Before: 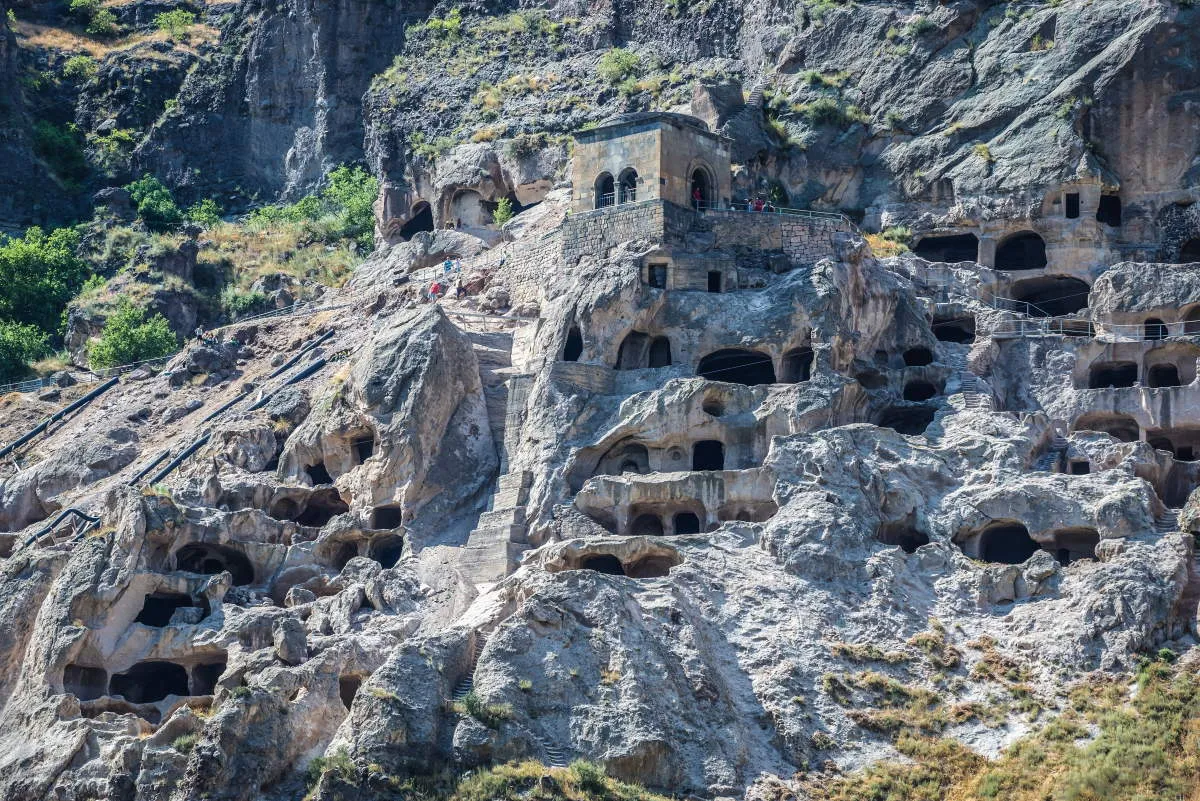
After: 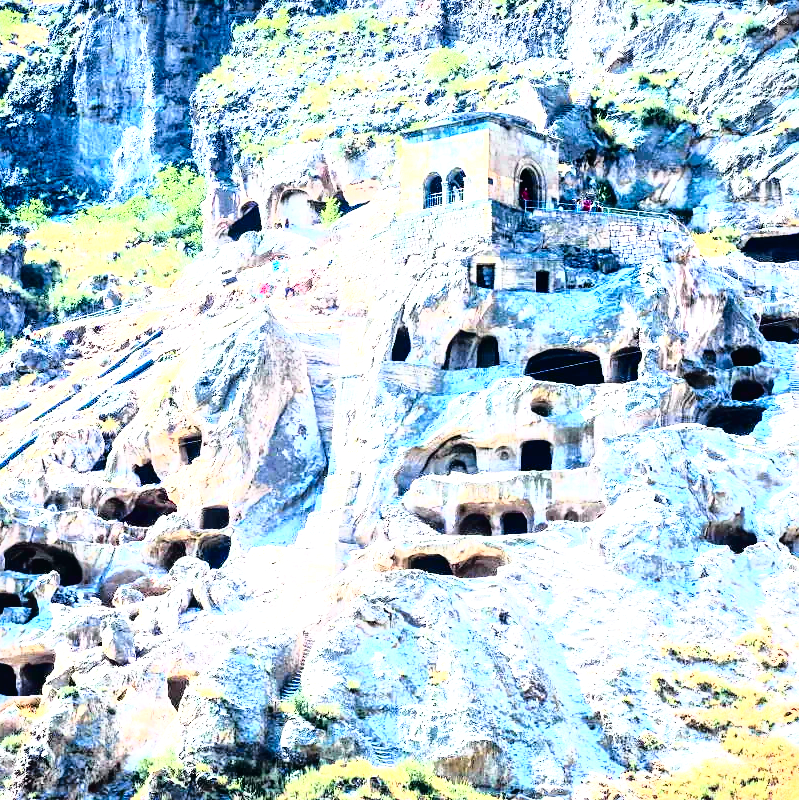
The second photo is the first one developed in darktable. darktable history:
contrast brightness saturation: contrast 0.191, brightness -0.228, saturation 0.106
crop and rotate: left 14.359%, right 18.992%
base curve: curves: ch0 [(0, 0) (0.005, 0.002) (0.15, 0.3) (0.4, 0.7) (0.75, 0.95) (1, 1)]
tone equalizer: -8 EV -0.763 EV, -7 EV -0.684 EV, -6 EV -0.562 EV, -5 EV -0.389 EV, -3 EV 0.392 EV, -2 EV 0.6 EV, -1 EV 0.675 EV, +0 EV 0.745 EV
local contrast: mode bilateral grid, contrast 24, coarseness 59, detail 152%, midtone range 0.2
velvia: strength 16.69%
tone curve: curves: ch0 [(0.003, 0.029) (0.037, 0.036) (0.149, 0.117) (0.297, 0.318) (0.422, 0.474) (0.531, 0.6) (0.743, 0.809) (0.889, 0.941) (1, 0.98)]; ch1 [(0, 0) (0.305, 0.325) (0.453, 0.437) (0.482, 0.479) (0.501, 0.5) (0.506, 0.503) (0.564, 0.578) (0.587, 0.625) (0.666, 0.727) (1, 1)]; ch2 [(0, 0) (0.323, 0.277) (0.408, 0.399) (0.45, 0.48) (0.499, 0.502) (0.512, 0.523) (0.57, 0.595) (0.653, 0.671) (0.768, 0.744) (1, 1)], color space Lab, independent channels, preserve colors none
exposure: black level correction 0, exposure 1.098 EV, compensate highlight preservation false
